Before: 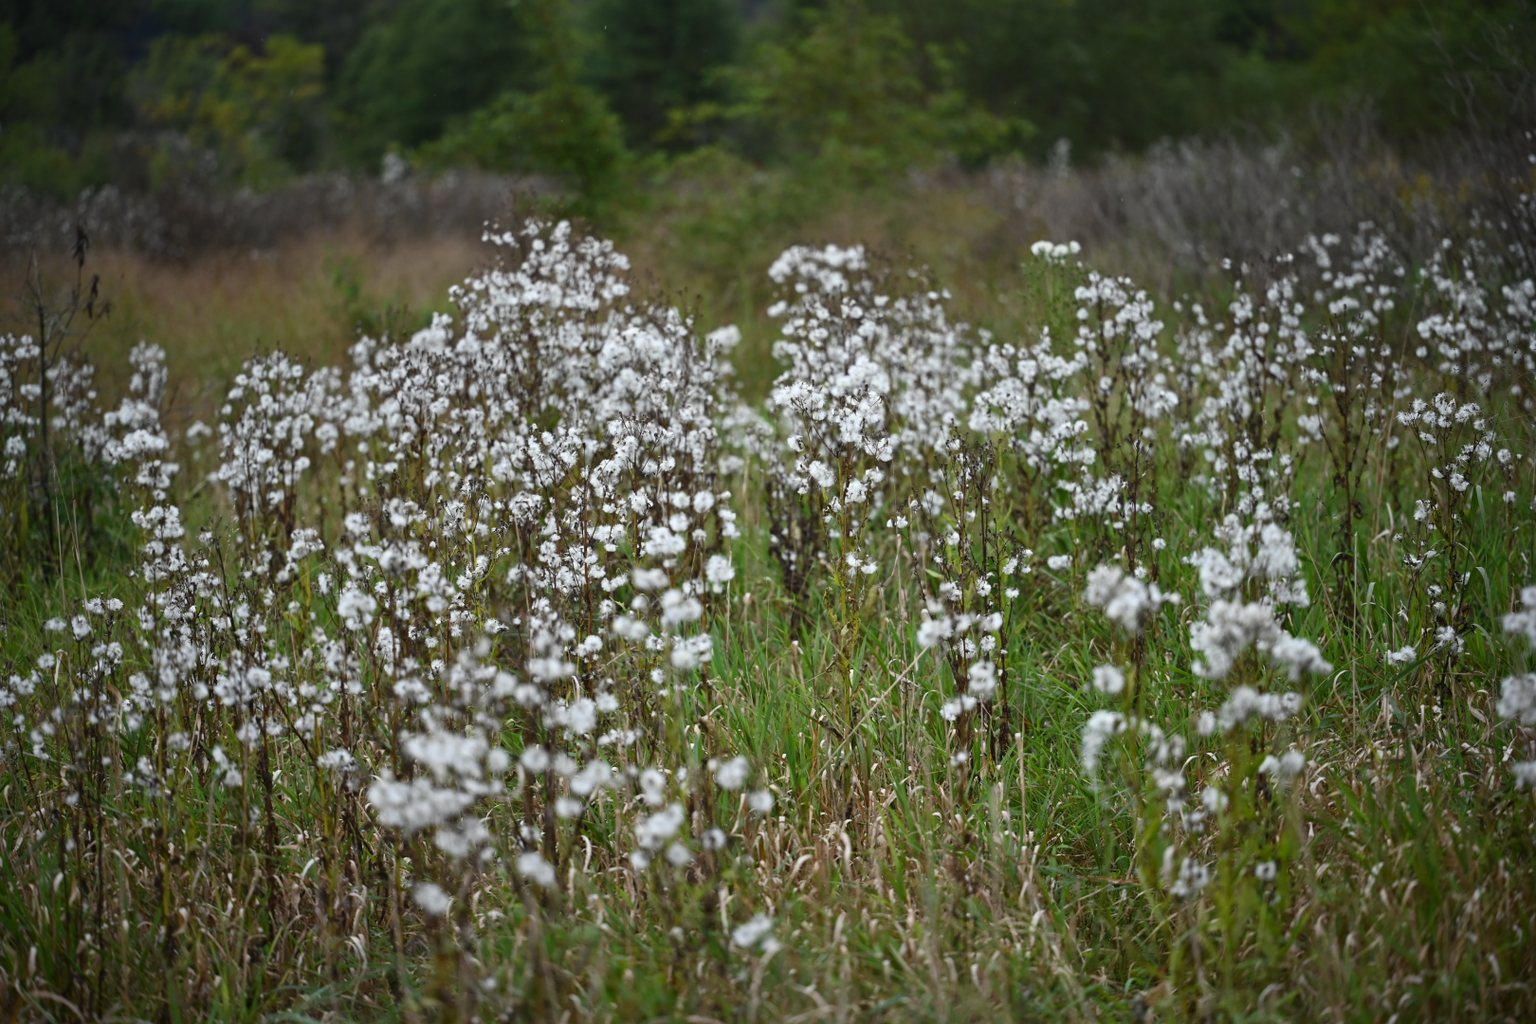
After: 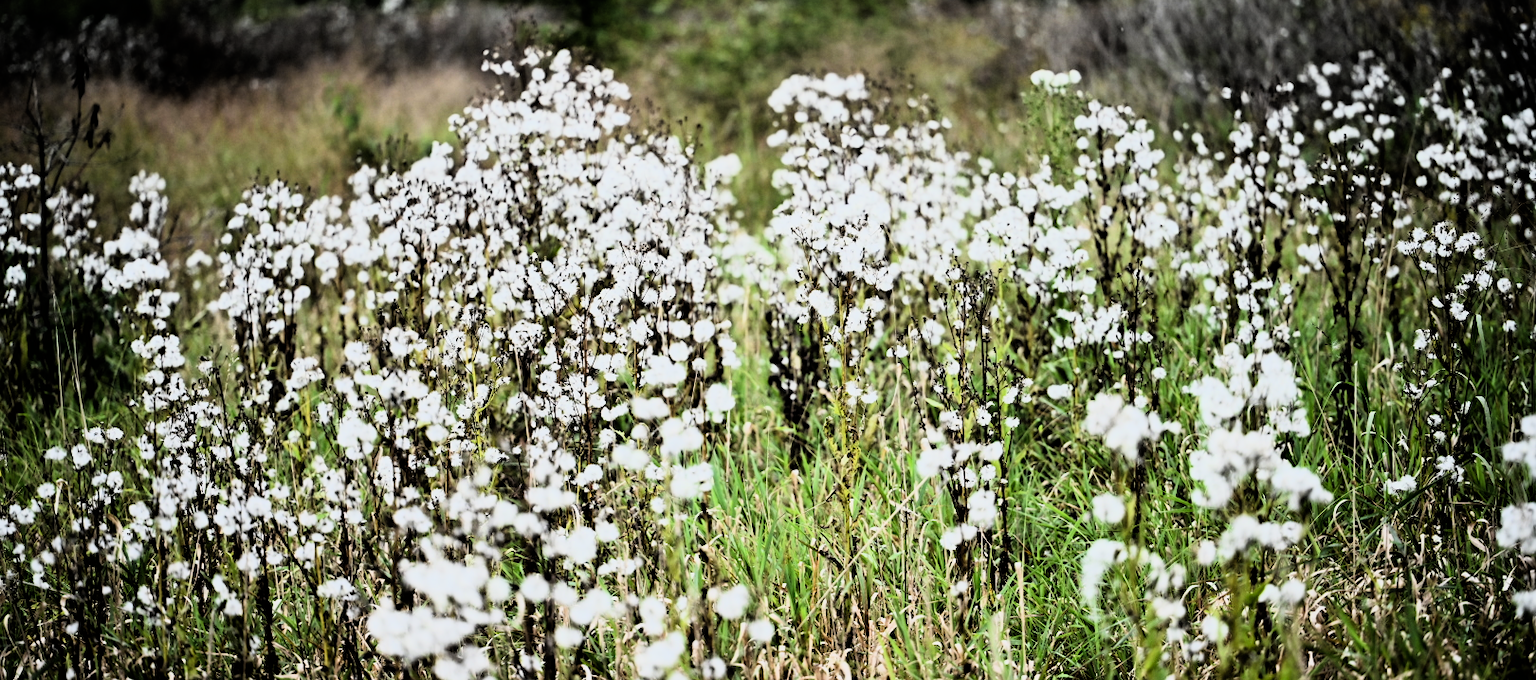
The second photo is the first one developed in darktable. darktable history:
rgb curve: curves: ch0 [(0, 0) (0.21, 0.15) (0.24, 0.21) (0.5, 0.75) (0.75, 0.96) (0.89, 0.99) (1, 1)]; ch1 [(0, 0.02) (0.21, 0.13) (0.25, 0.2) (0.5, 0.67) (0.75, 0.9) (0.89, 0.97) (1, 1)]; ch2 [(0, 0.02) (0.21, 0.13) (0.25, 0.2) (0.5, 0.67) (0.75, 0.9) (0.89, 0.97) (1, 1)], compensate middle gray true
filmic rgb: black relative exposure -16 EV, white relative exposure 6.29 EV, hardness 5.1, contrast 1.35
exposure: compensate highlight preservation false
crop: top 16.727%, bottom 16.727%
